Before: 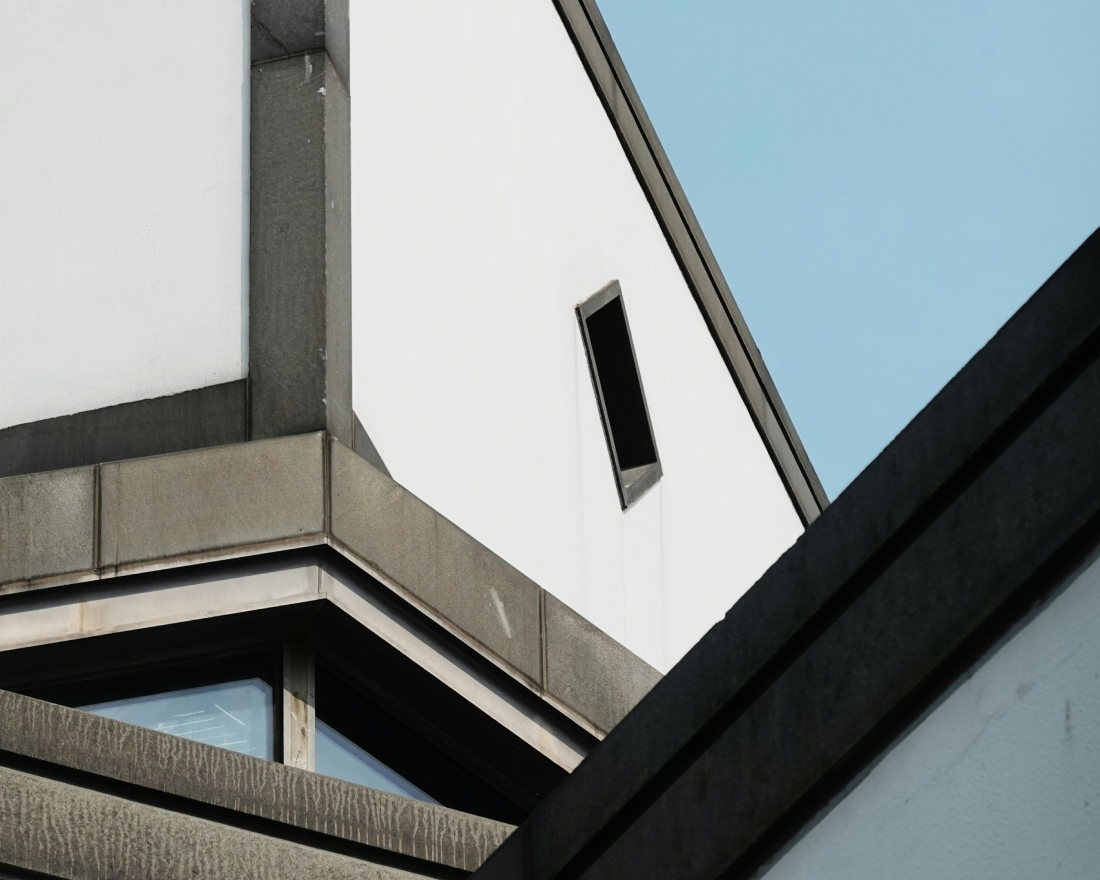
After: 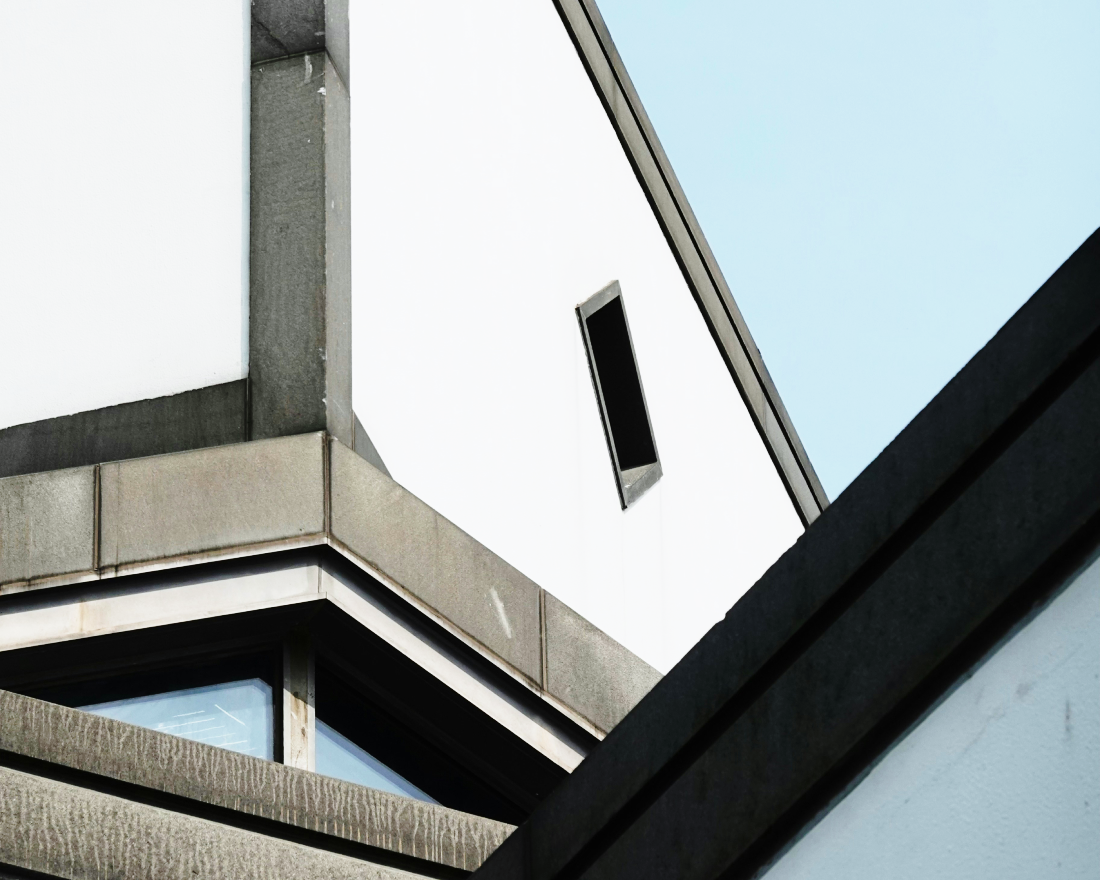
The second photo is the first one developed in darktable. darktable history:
white balance: red 0.988, blue 1.017
base curve: curves: ch0 [(0, 0) (0.028, 0.03) (0.121, 0.232) (0.46, 0.748) (0.859, 0.968) (1, 1)], preserve colors none
